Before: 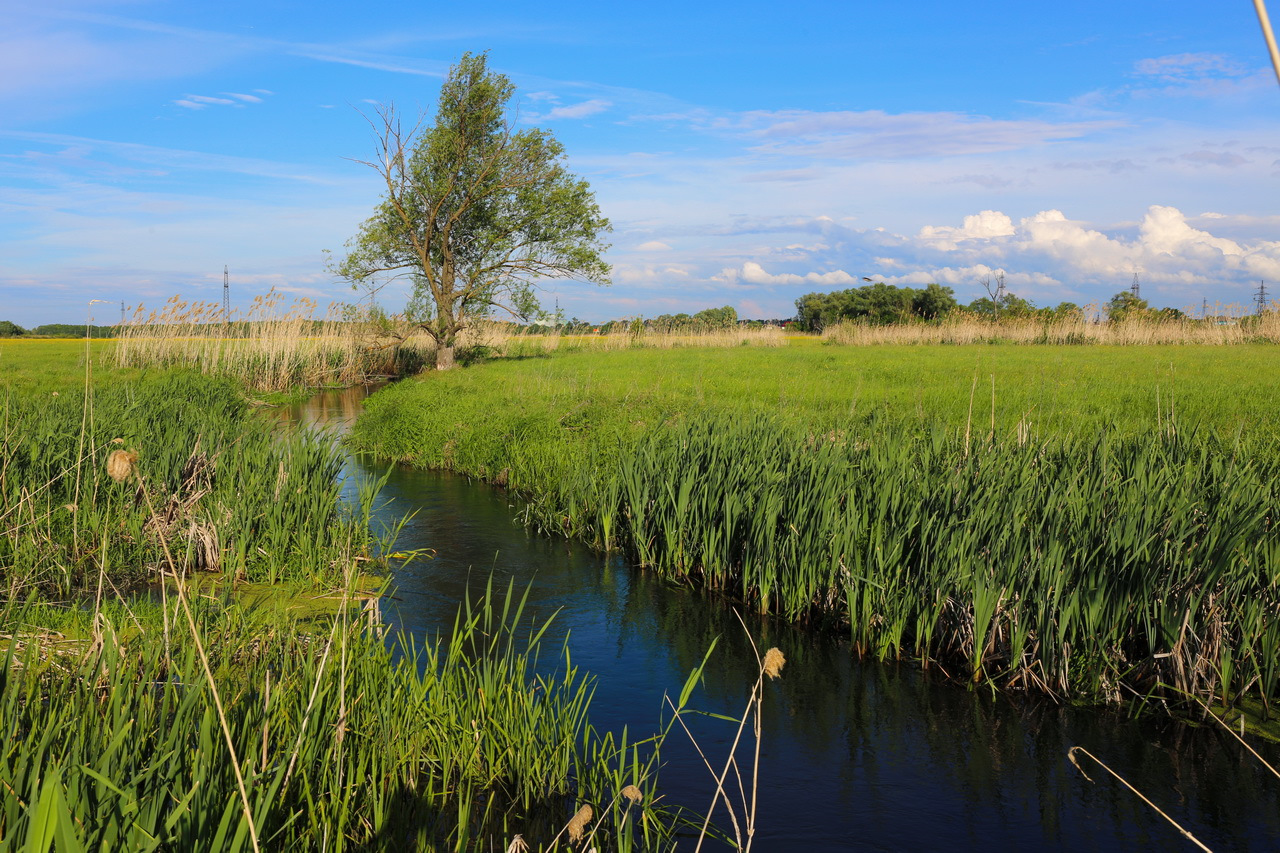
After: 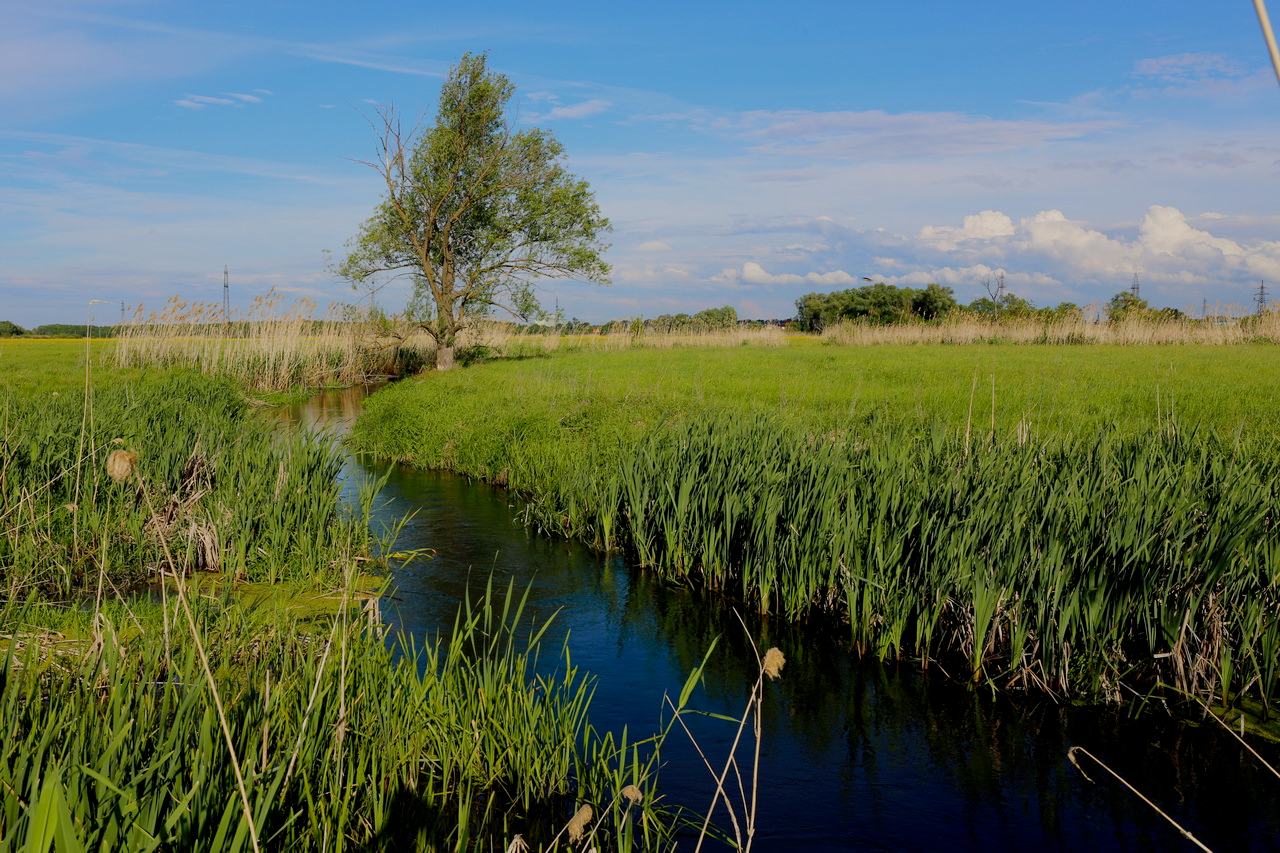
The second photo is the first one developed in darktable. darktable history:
exposure: black level correction 0.006, exposure -0.224 EV, compensate exposure bias true, compensate highlight preservation false
filmic rgb: black relative exposure -16 EV, white relative exposure 4.01 EV, target black luminance 0%, hardness 7.55, latitude 72.64%, contrast 0.91, highlights saturation mix 11.21%, shadows ↔ highlights balance -0.374%, add noise in highlights 0.002, preserve chrominance no, color science v3 (2019), use custom middle-gray values true, iterations of high-quality reconstruction 0, contrast in highlights soft
